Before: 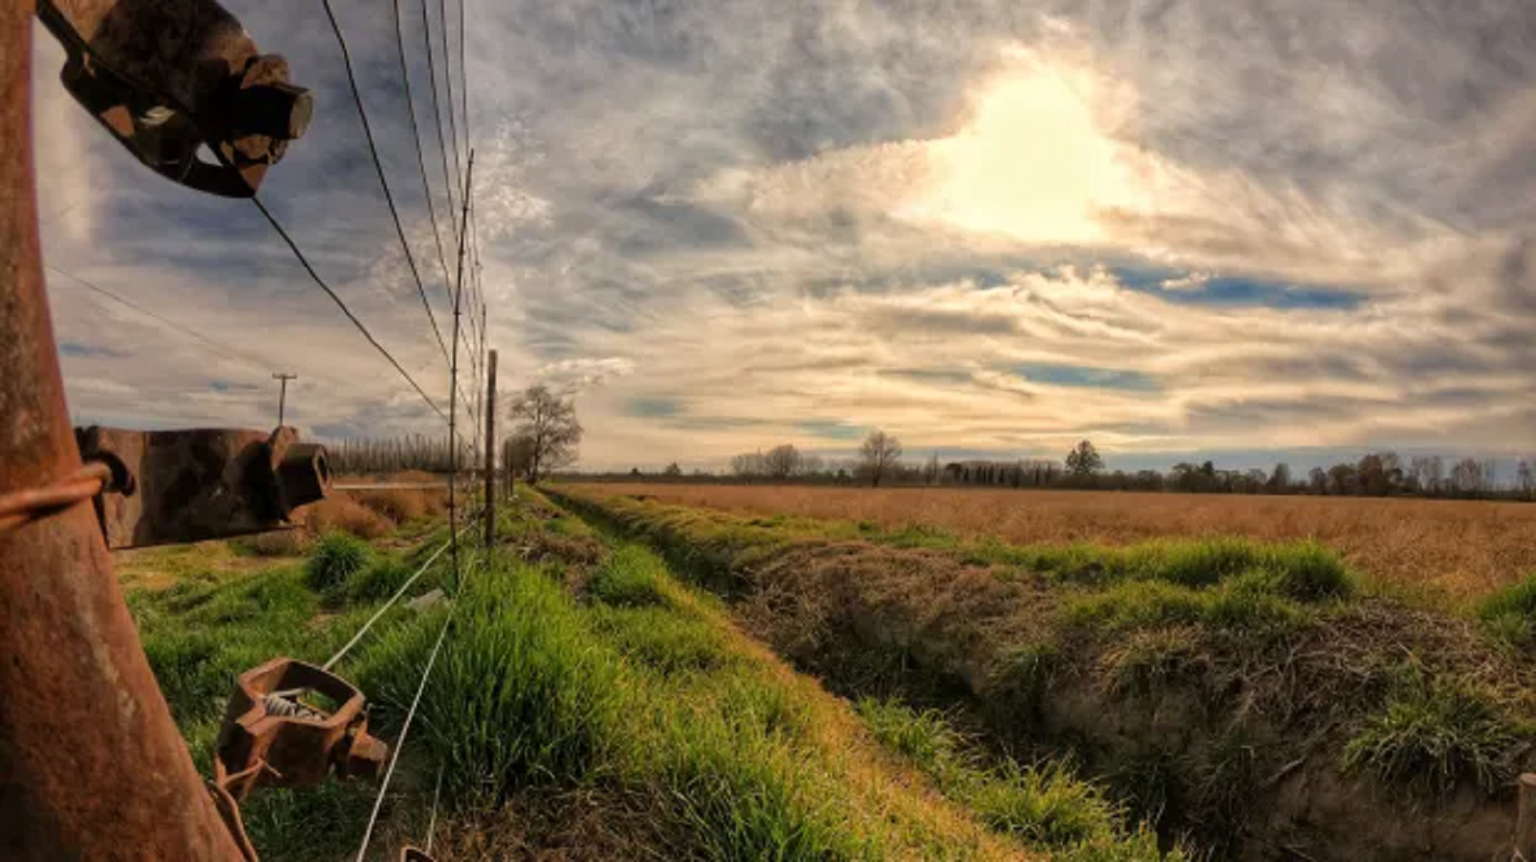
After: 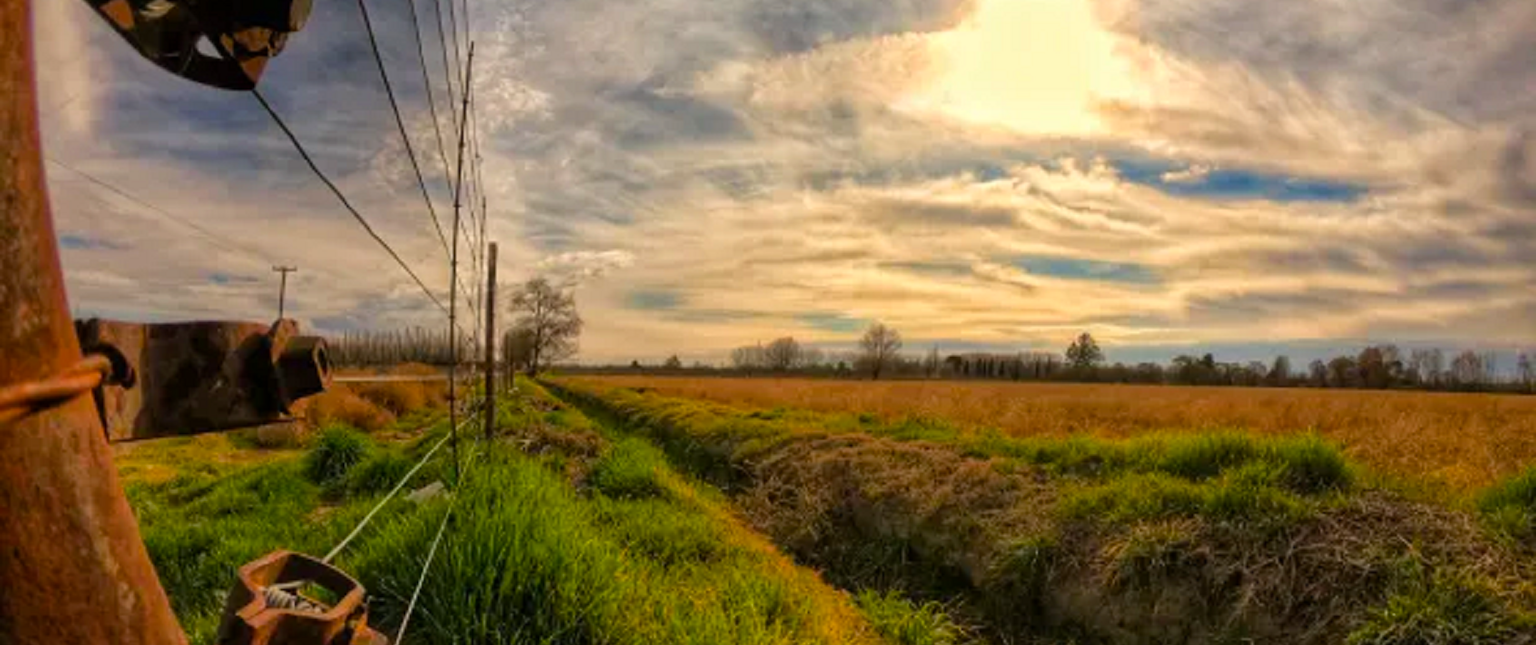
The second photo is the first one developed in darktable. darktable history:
color balance rgb: perceptual saturation grading › global saturation 25%, global vibrance 20%
crop and rotate: top 12.5%, bottom 12.5%
